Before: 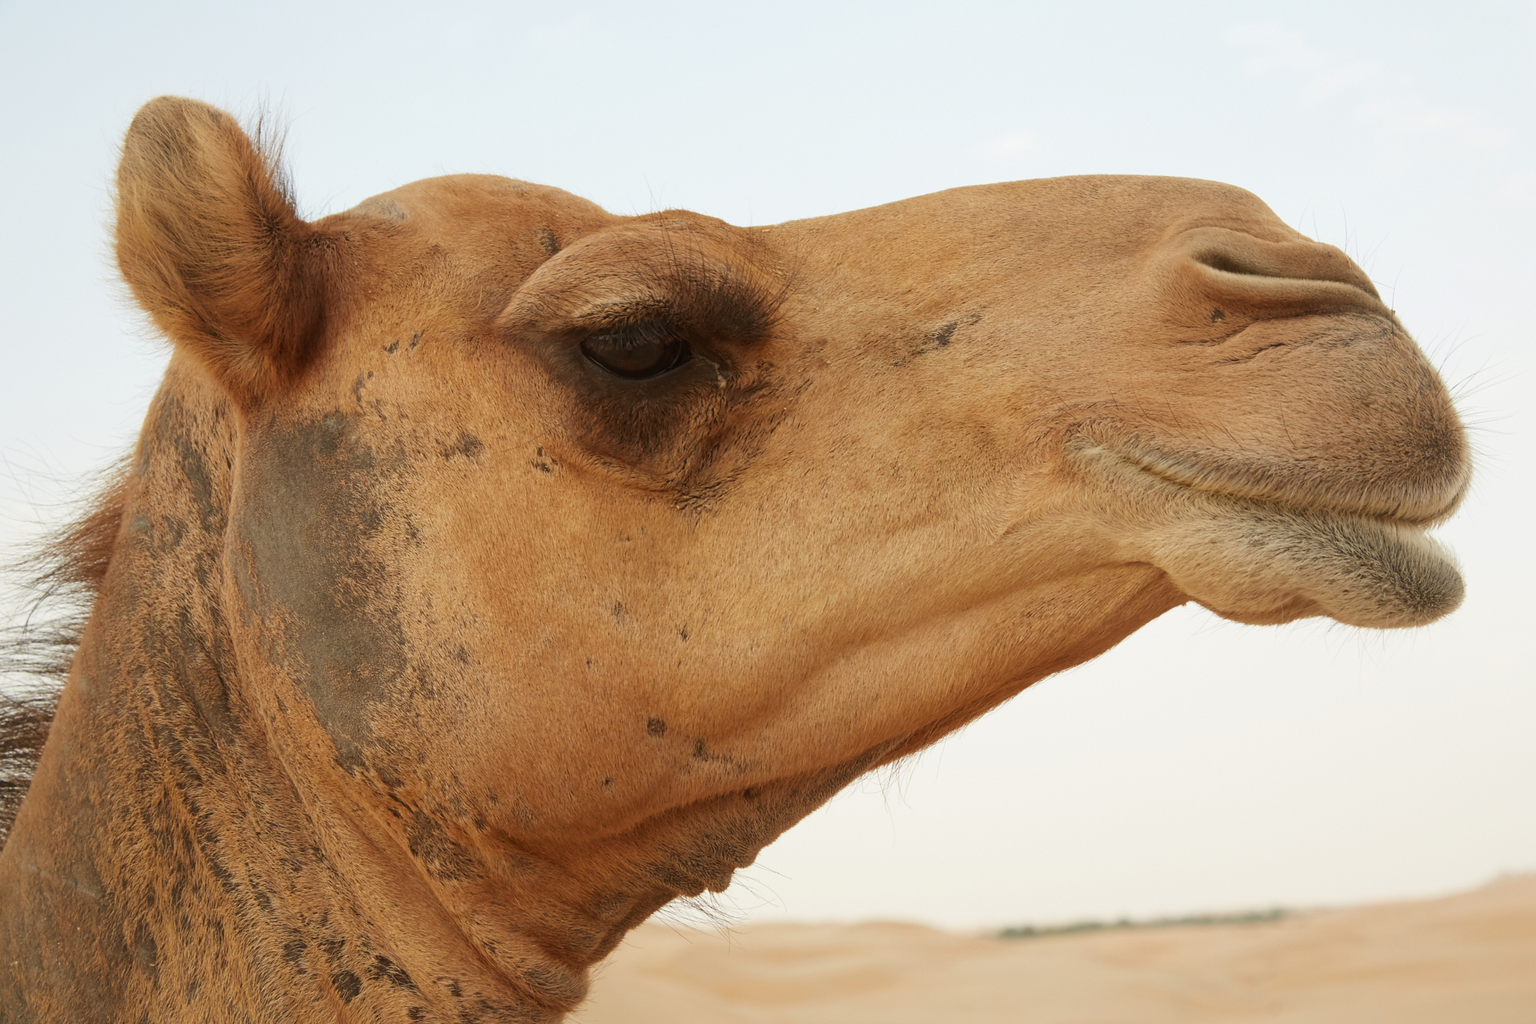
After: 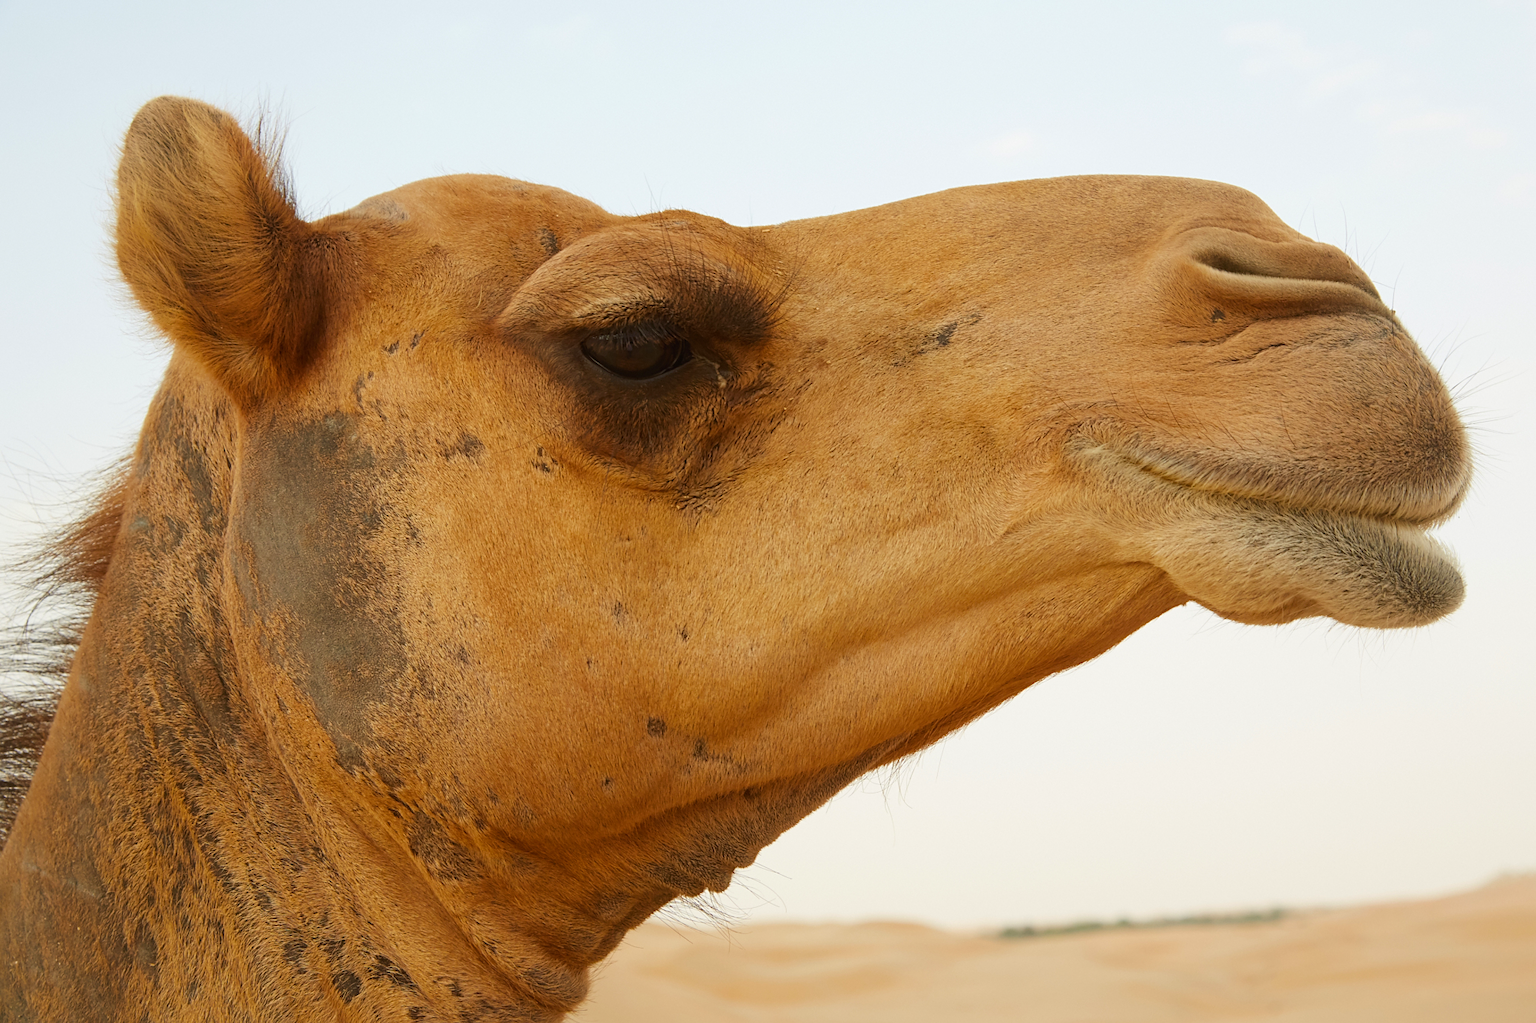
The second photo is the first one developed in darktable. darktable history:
sharpen: amount 0.2
color balance rgb: perceptual saturation grading › global saturation 20%, global vibrance 10%
